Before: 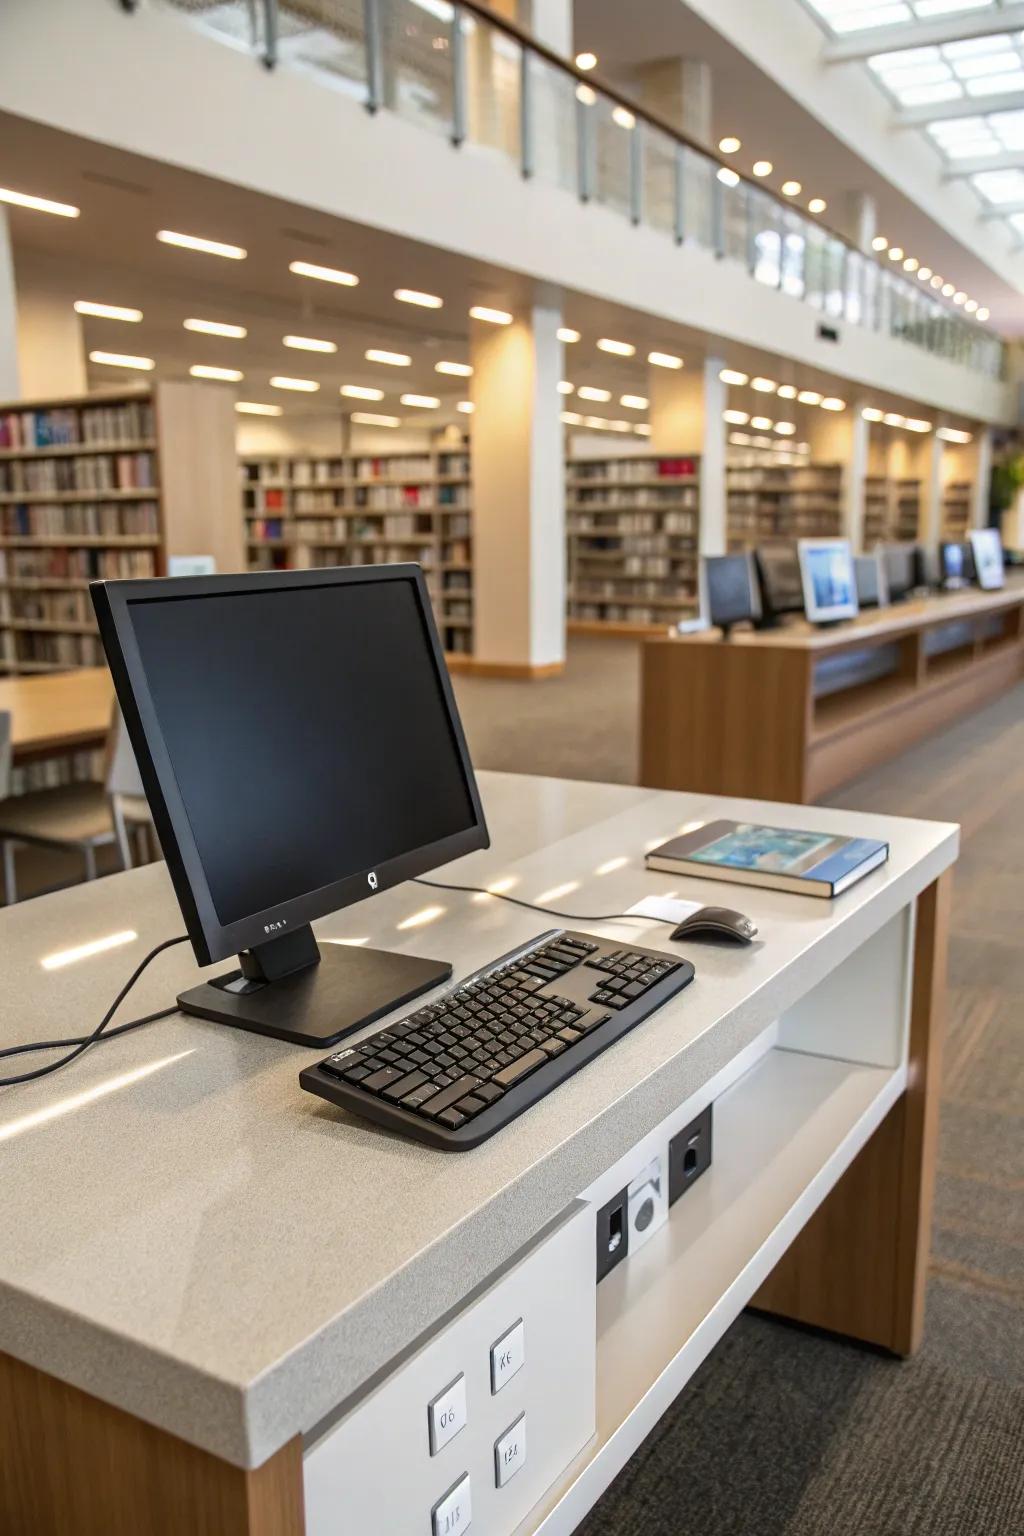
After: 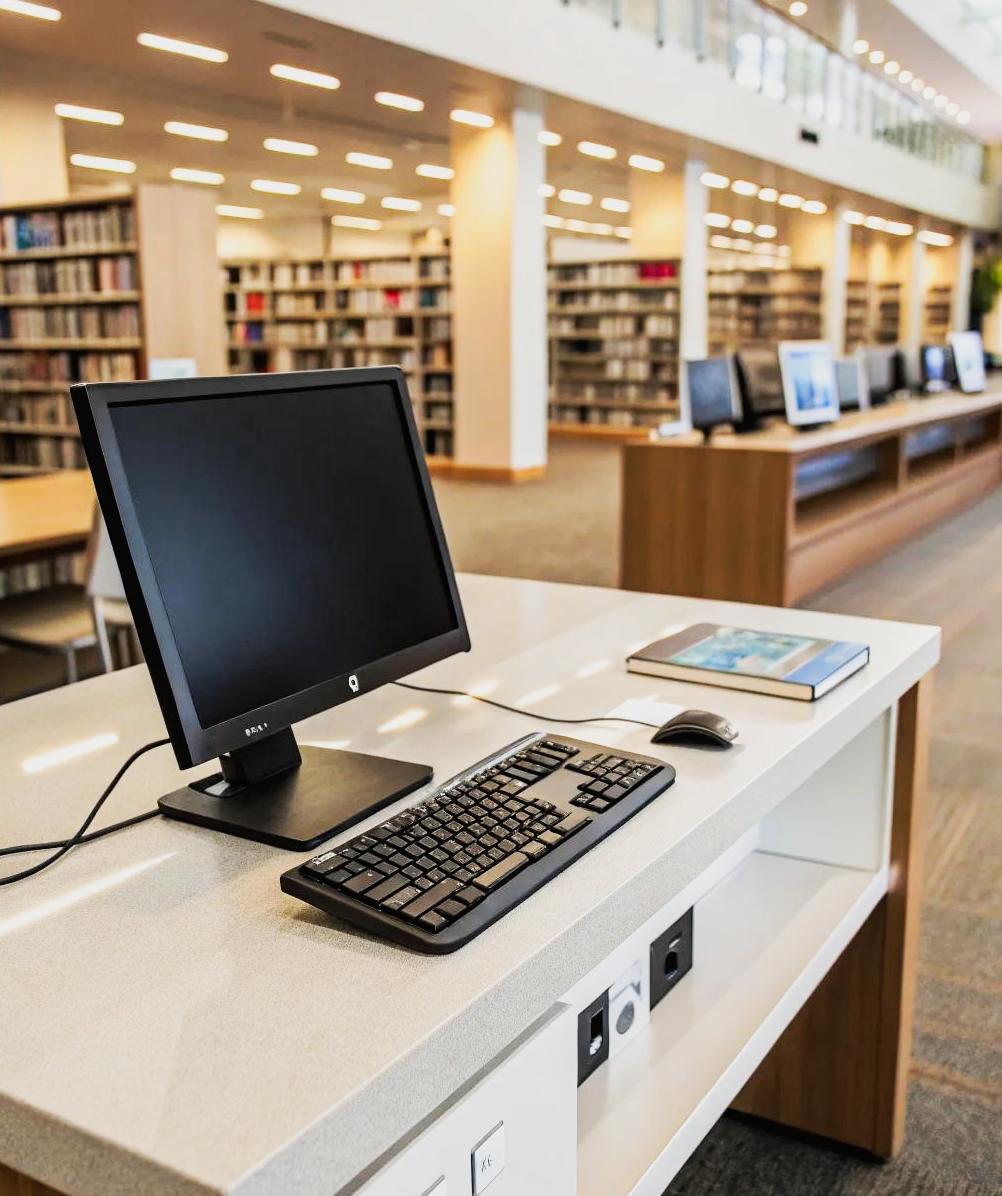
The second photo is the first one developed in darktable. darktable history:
tone curve: curves: ch0 [(0, 0) (0.003, 0.017) (0.011, 0.018) (0.025, 0.03) (0.044, 0.051) (0.069, 0.075) (0.1, 0.104) (0.136, 0.138) (0.177, 0.183) (0.224, 0.237) (0.277, 0.294) (0.335, 0.361) (0.399, 0.446) (0.468, 0.552) (0.543, 0.66) (0.623, 0.753) (0.709, 0.843) (0.801, 0.912) (0.898, 0.962) (1, 1)], preserve colors none
crop and rotate: left 1.933%, top 12.865%, right 0.175%, bottom 9.242%
filmic rgb: black relative exposure -7.65 EV, white relative exposure 4.56 EV, hardness 3.61
